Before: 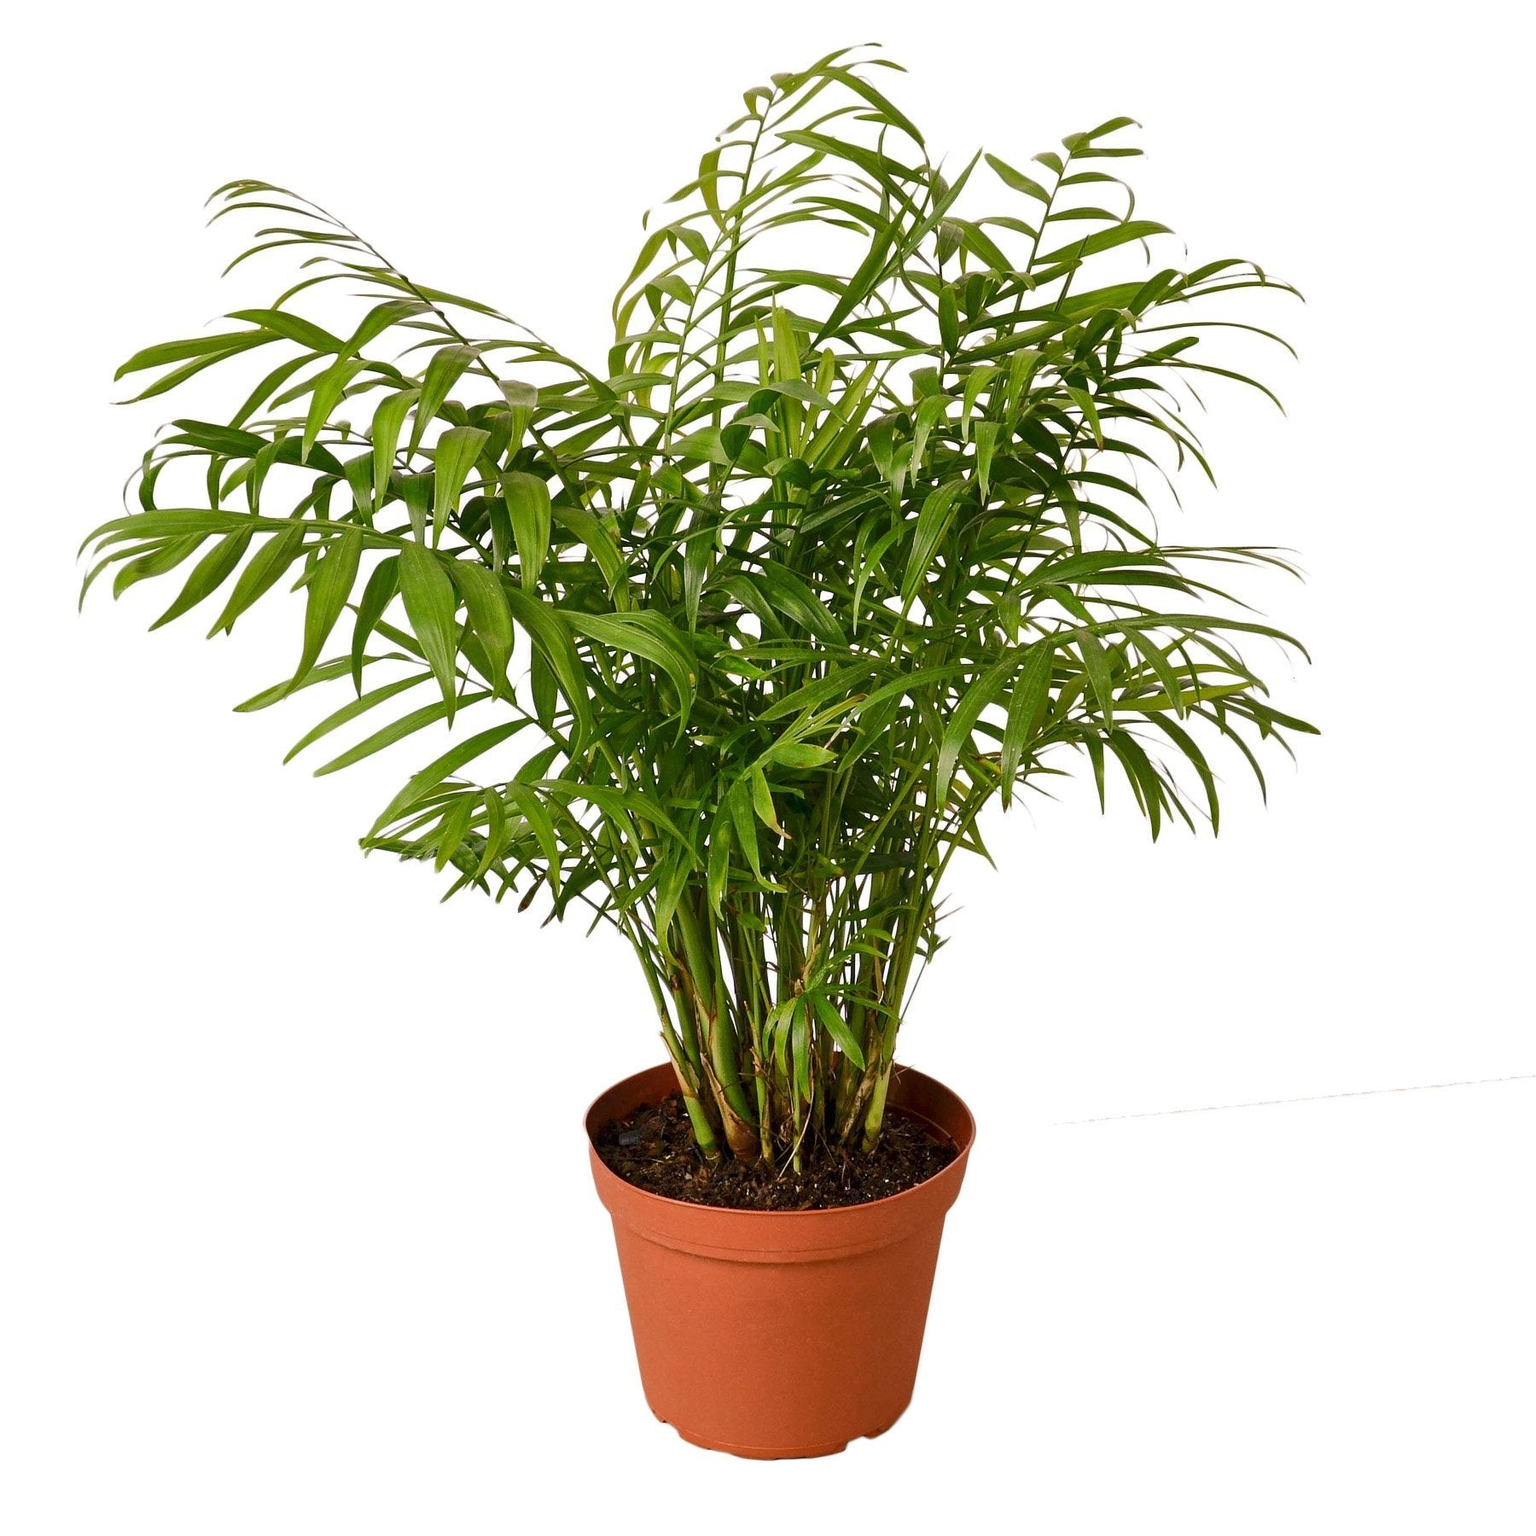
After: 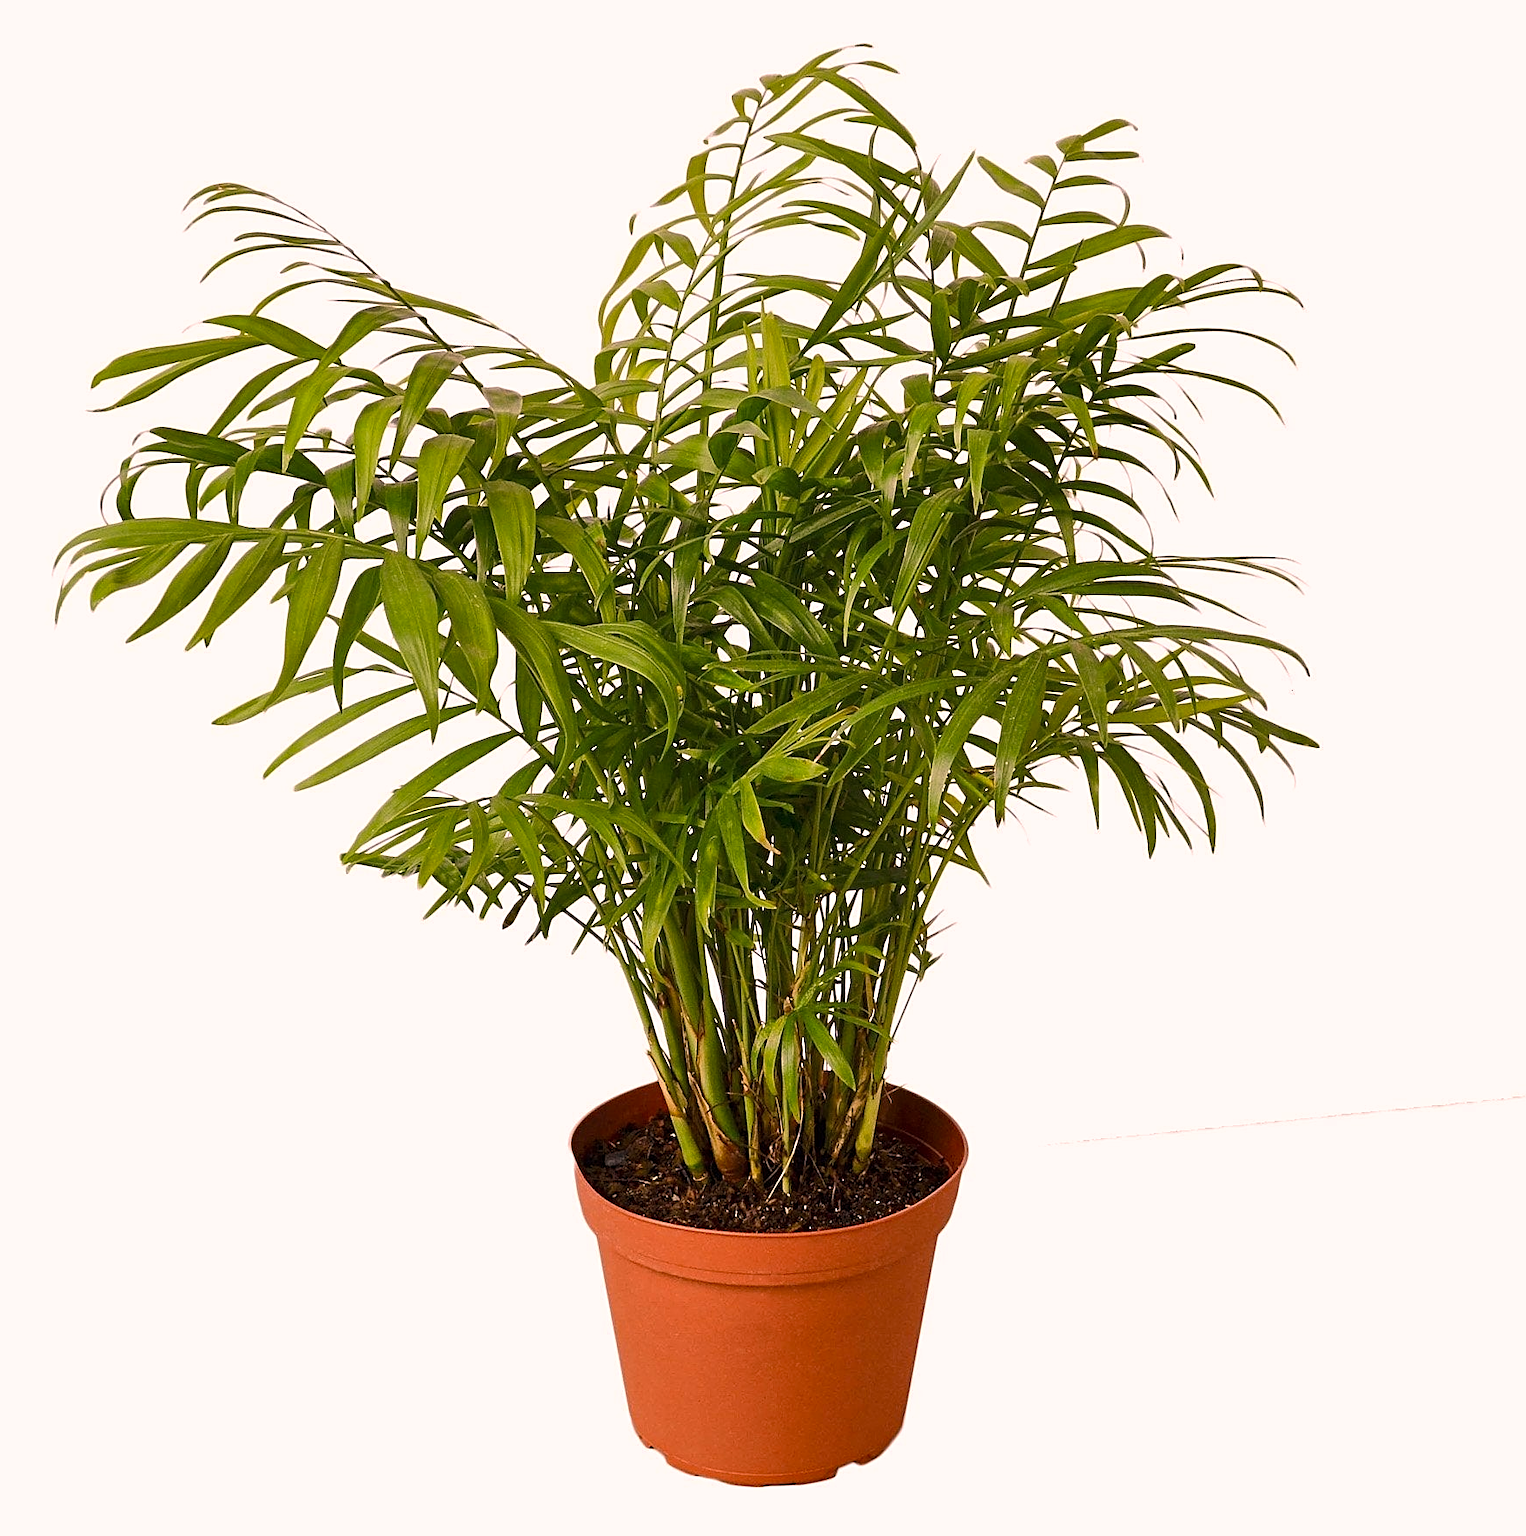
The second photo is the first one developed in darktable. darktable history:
sharpen: on, module defaults
color calibration: output R [1.063, -0.012, -0.003, 0], output B [-0.079, 0.047, 1, 0], x 0.343, y 0.357, temperature 5120.58 K
crop and rotate: left 1.648%, right 0.712%, bottom 1.753%
